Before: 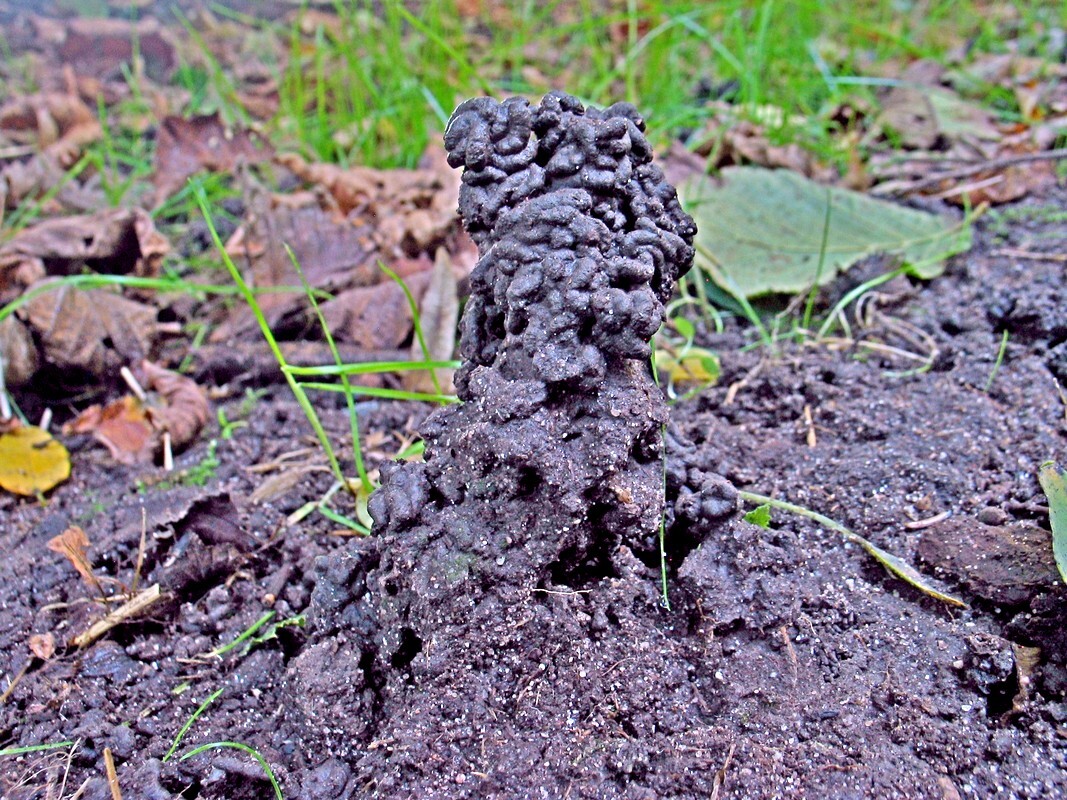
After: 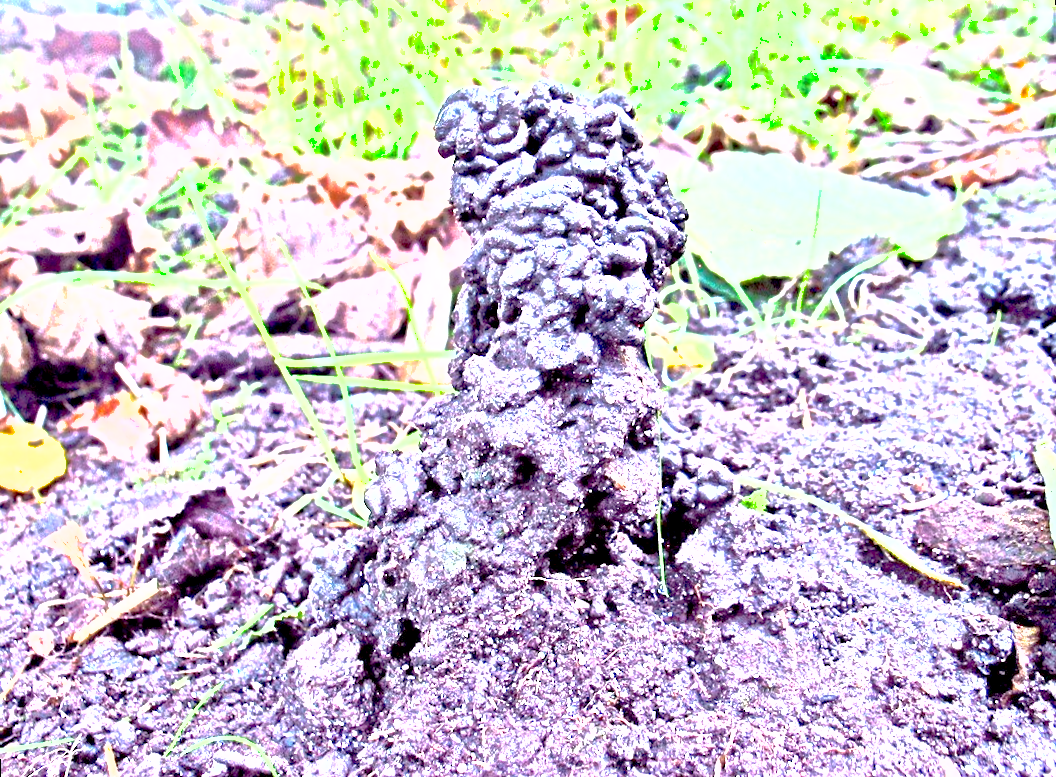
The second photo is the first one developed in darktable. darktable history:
rotate and perspective: rotation -1°, crop left 0.011, crop right 0.989, crop top 0.025, crop bottom 0.975
exposure: black level correction 0.001, exposure 2 EV, compensate highlight preservation false
shadows and highlights: on, module defaults
